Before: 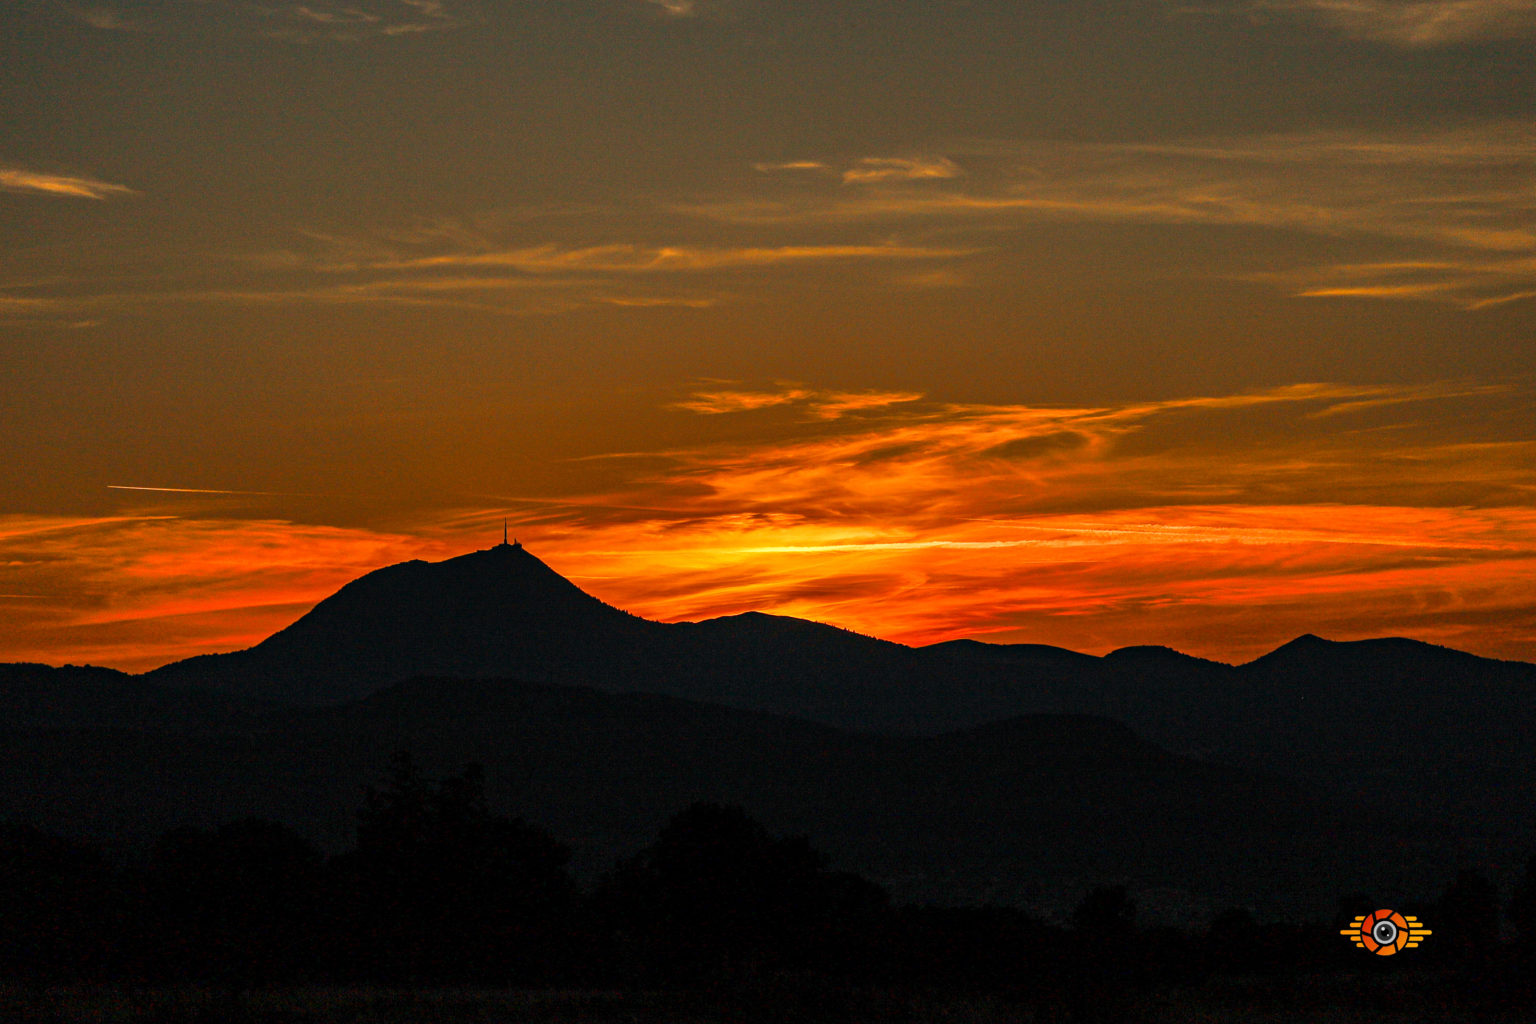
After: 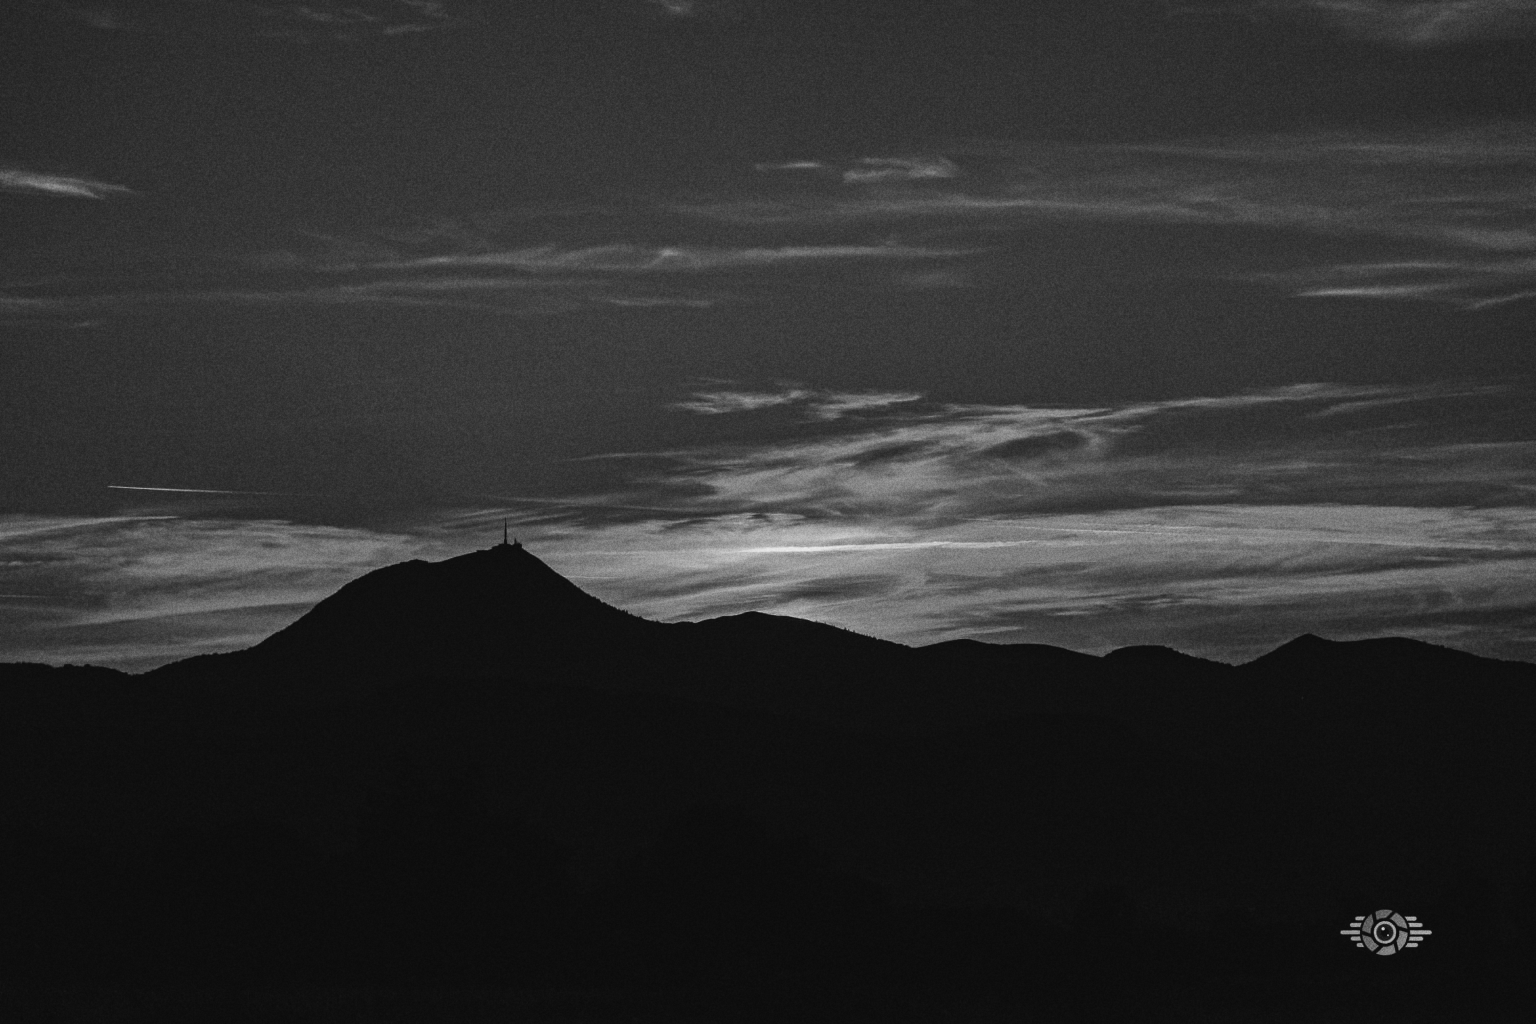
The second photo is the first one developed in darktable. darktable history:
monochrome: on, module defaults
color balance: lift [1.016, 0.983, 1, 1.017], gamma [0.78, 1.018, 1.043, 0.957], gain [0.786, 1.063, 0.937, 1.017], input saturation 118.26%, contrast 13.43%, contrast fulcrum 21.62%, output saturation 82.76%
grain: coarseness 22.88 ISO
